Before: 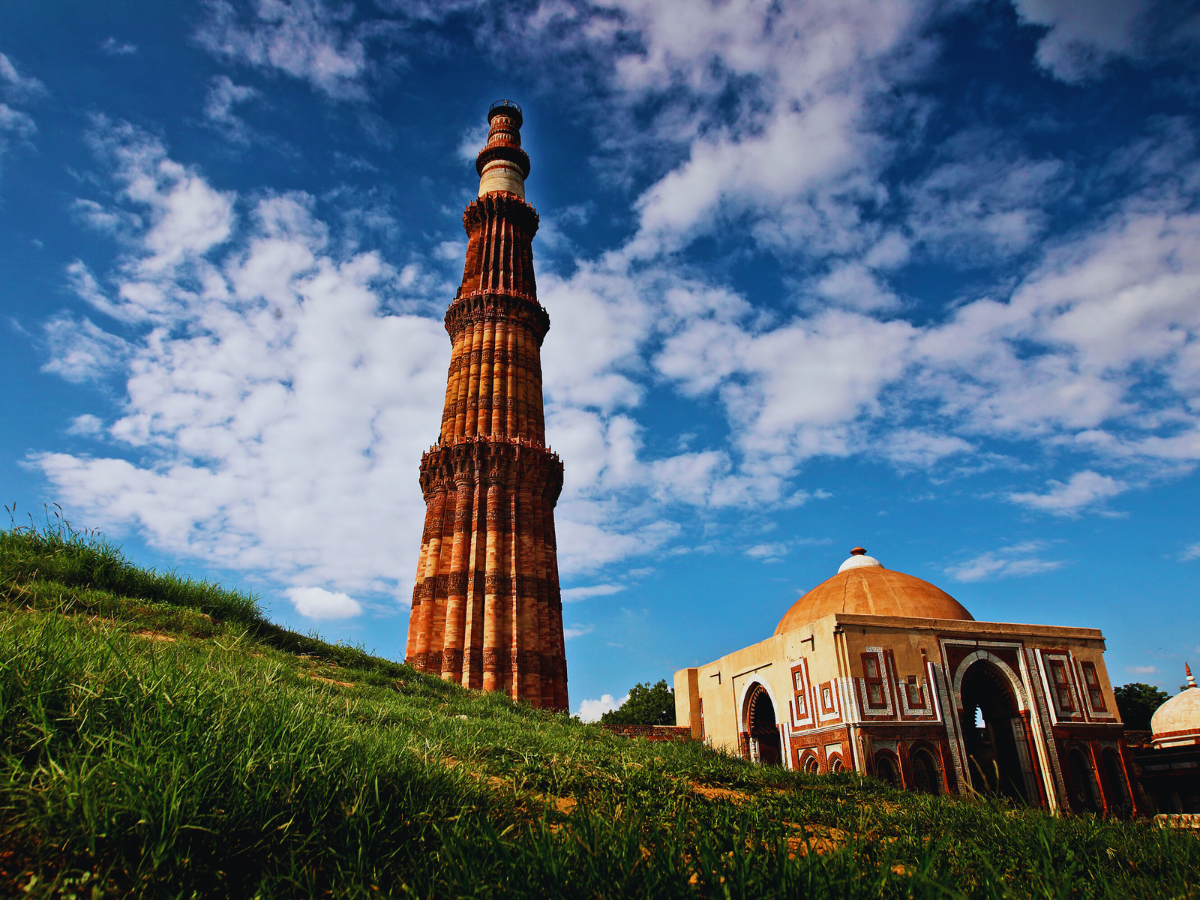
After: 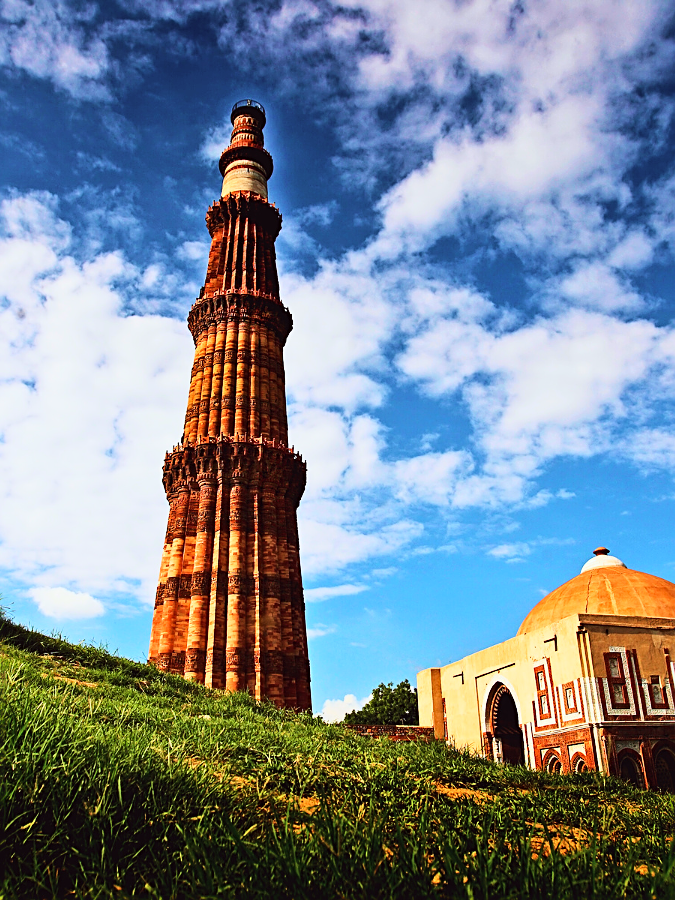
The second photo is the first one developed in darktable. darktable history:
white balance: emerald 1
sharpen: on, module defaults
color correction: highlights a* -0.95, highlights b* 4.5, shadows a* 3.55
crop: left 21.496%, right 22.254%
base curve: curves: ch0 [(0, 0) (0.028, 0.03) (0.121, 0.232) (0.46, 0.748) (0.859, 0.968) (1, 1)]
